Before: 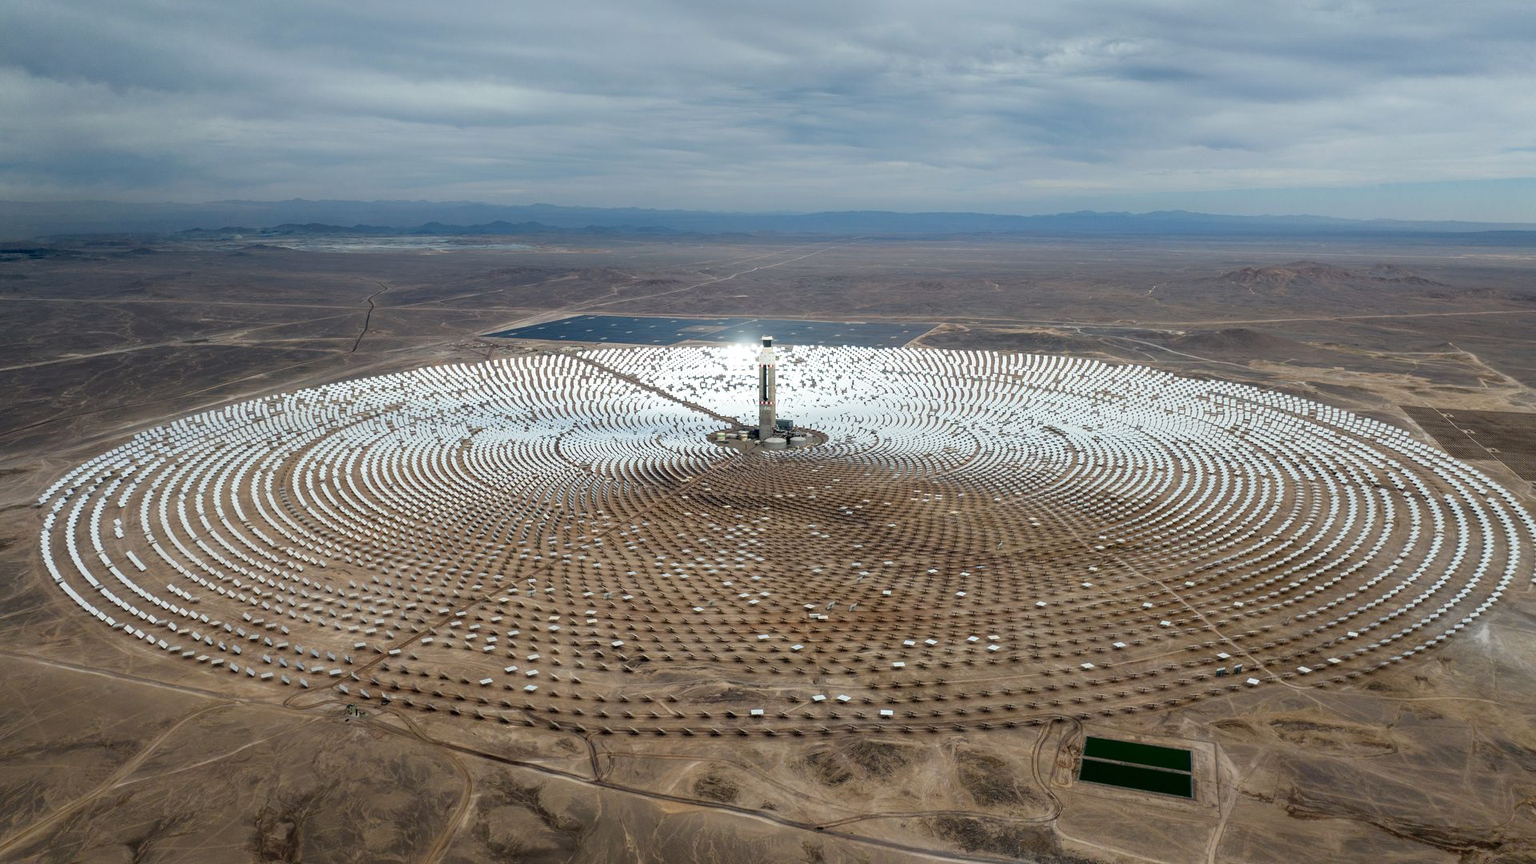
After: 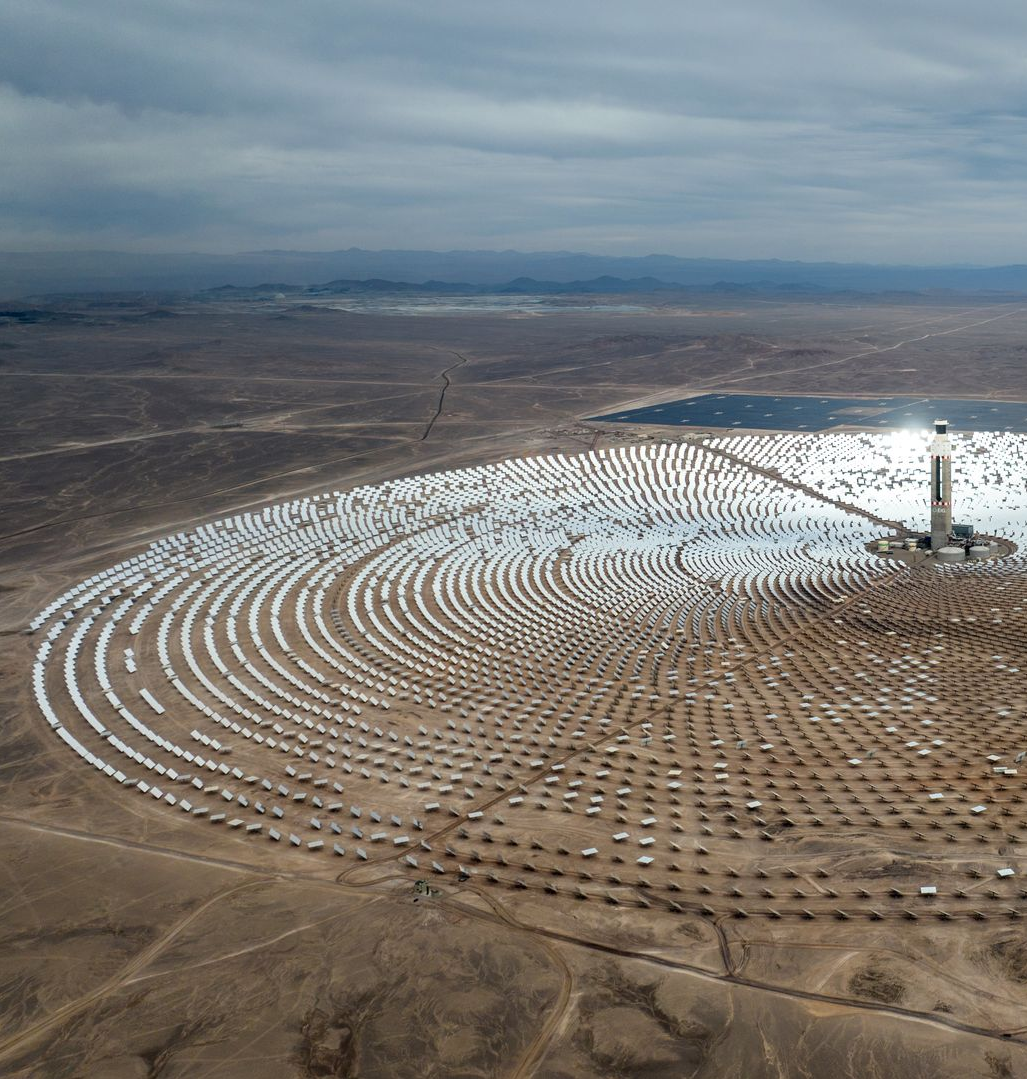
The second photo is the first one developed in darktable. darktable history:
crop: left 0.954%, right 45.548%, bottom 0.081%
